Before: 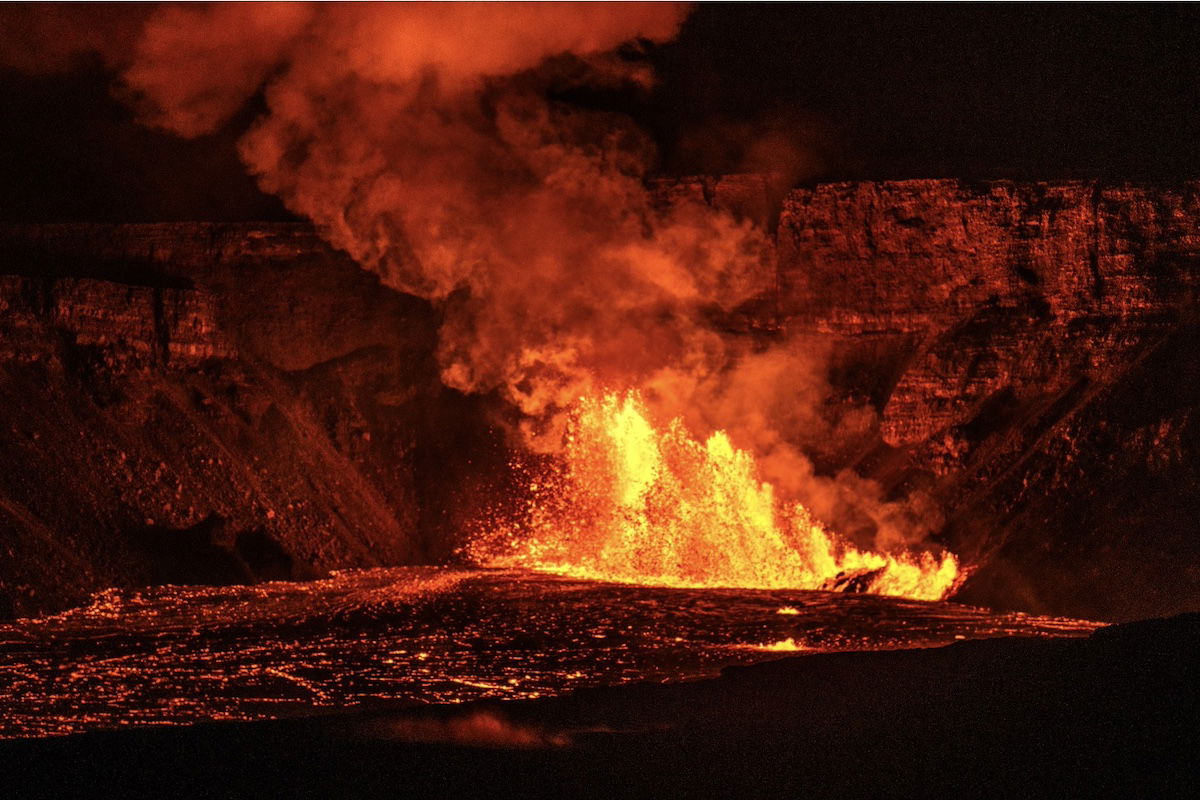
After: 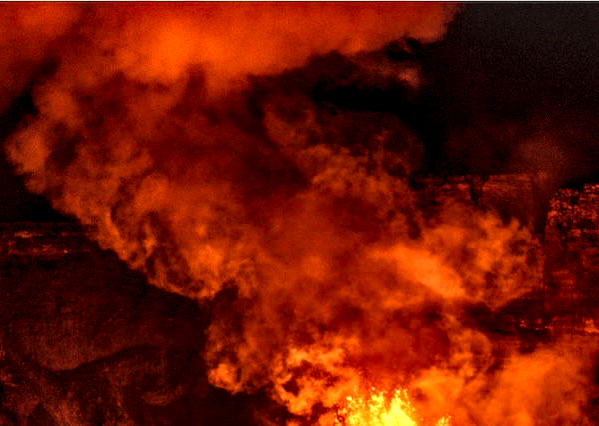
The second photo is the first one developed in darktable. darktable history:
color balance rgb: perceptual saturation grading › global saturation 20.451%, perceptual saturation grading › highlights -19.668%, perceptual saturation grading › shadows 29.684%, global vibrance 20%
local contrast: highlights 60%, shadows 62%, detail 160%
crop: left 19.461%, right 30.581%, bottom 46.742%
